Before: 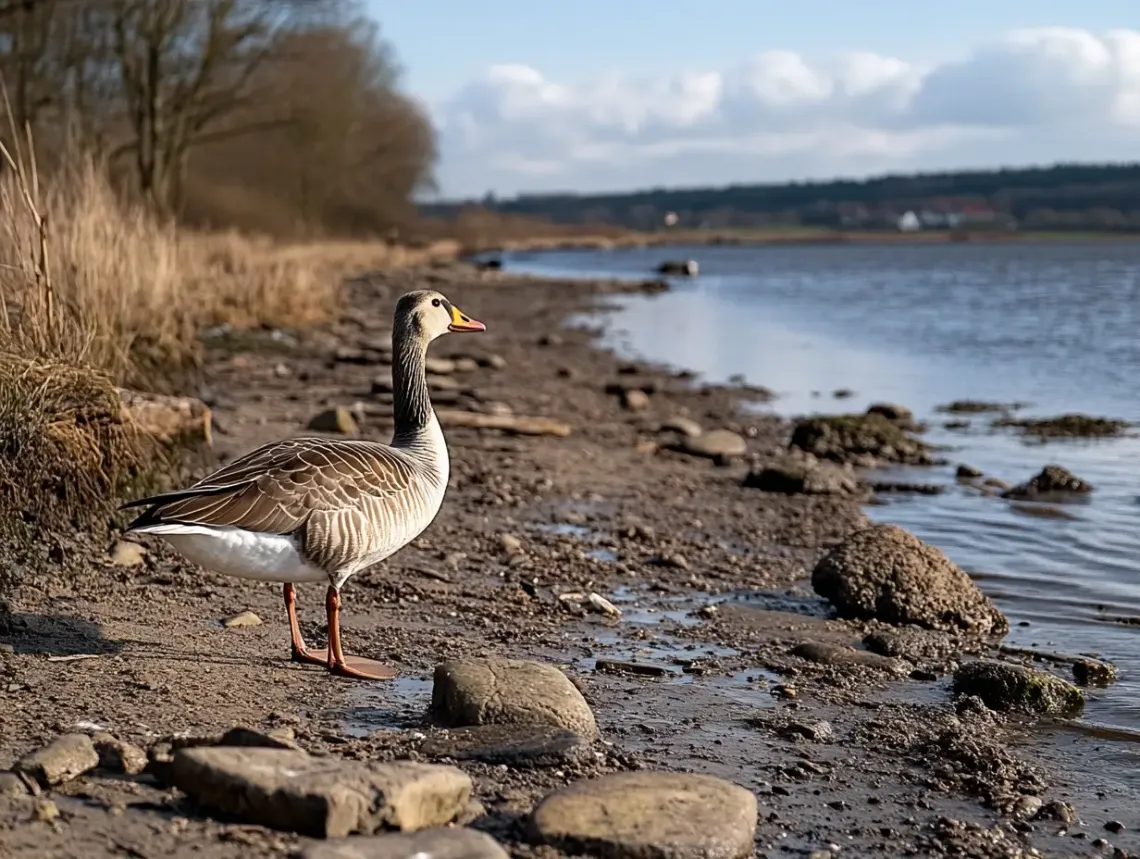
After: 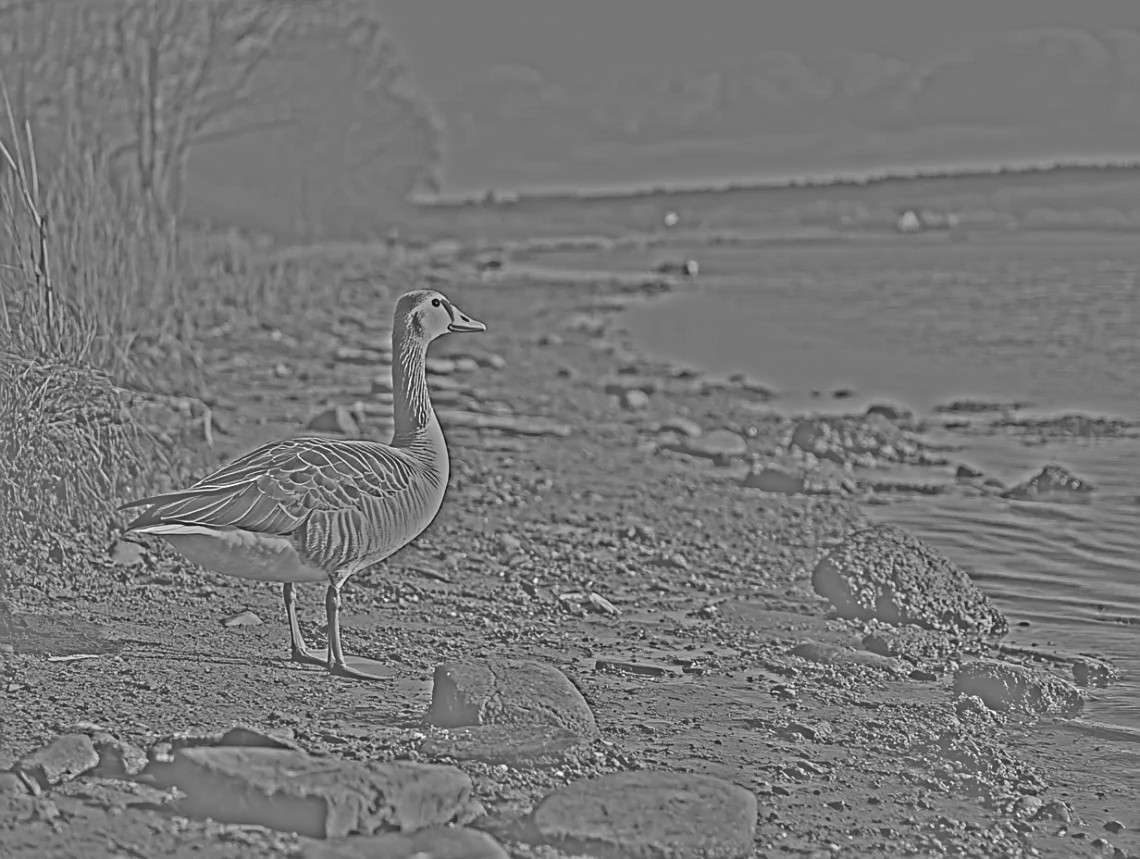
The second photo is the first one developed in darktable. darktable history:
local contrast: mode bilateral grid, contrast 20, coarseness 50, detail 120%, midtone range 0.2
sharpen: on, module defaults
highpass: sharpness 25.84%, contrast boost 14.94%
